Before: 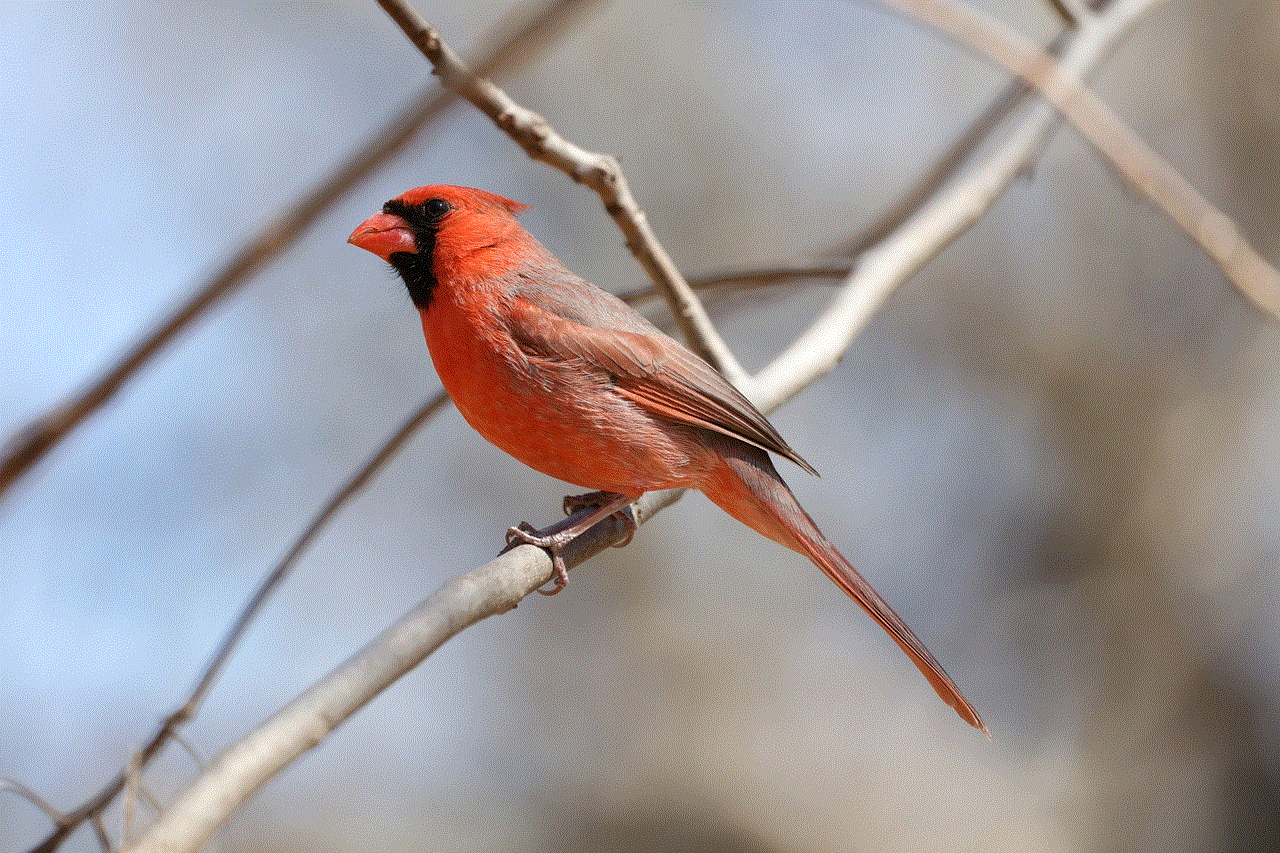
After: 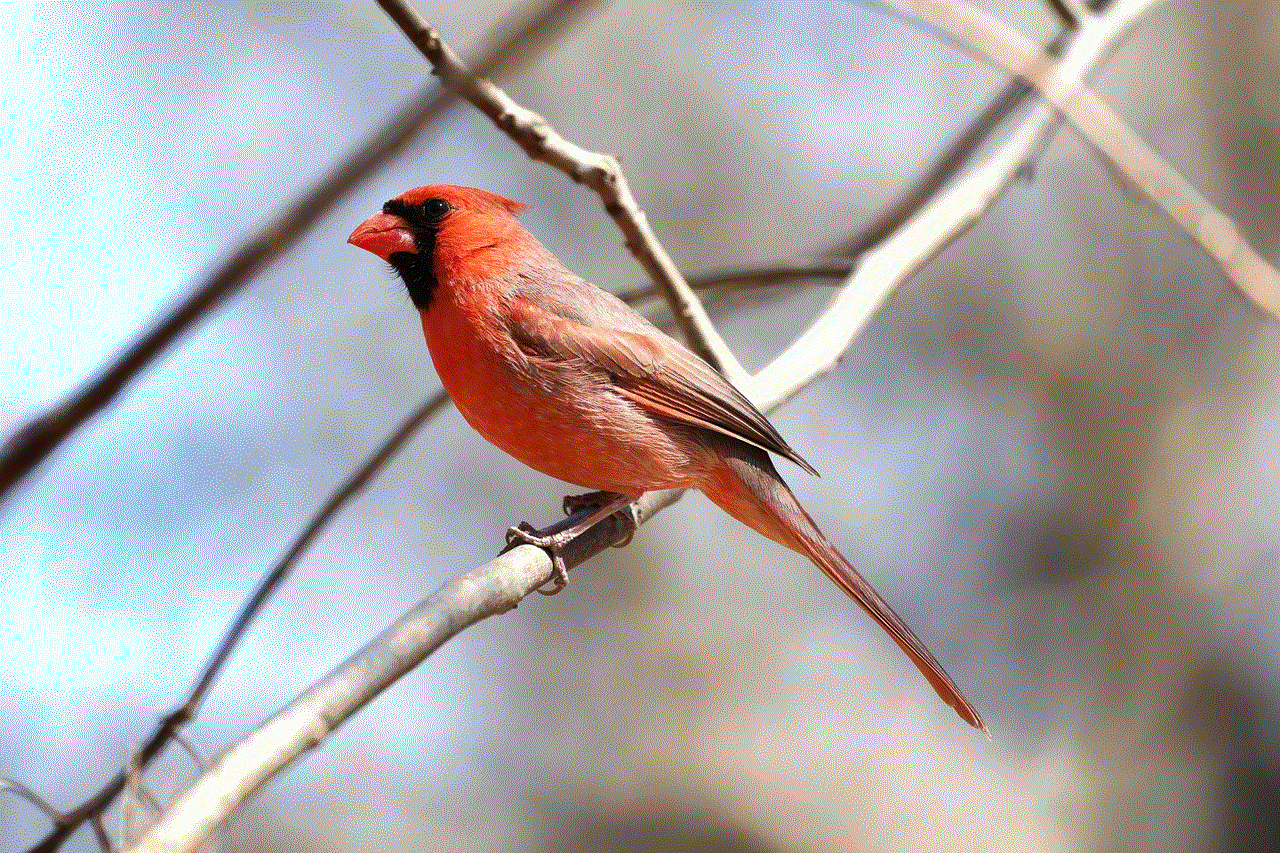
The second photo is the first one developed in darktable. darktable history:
exposure: compensate exposure bias true, compensate highlight preservation false
shadows and highlights: shadows 39.43, highlights -53.76, low approximation 0.01, soften with gaussian
tone equalizer: -8 EV -0.738 EV, -7 EV -0.71 EV, -6 EV -0.611 EV, -5 EV -0.36 EV, -3 EV 0.371 EV, -2 EV 0.6 EV, -1 EV 0.685 EV, +0 EV 0.737 EV, smoothing diameter 2.02%, edges refinement/feathering 20.87, mask exposure compensation -1.57 EV, filter diffusion 5
